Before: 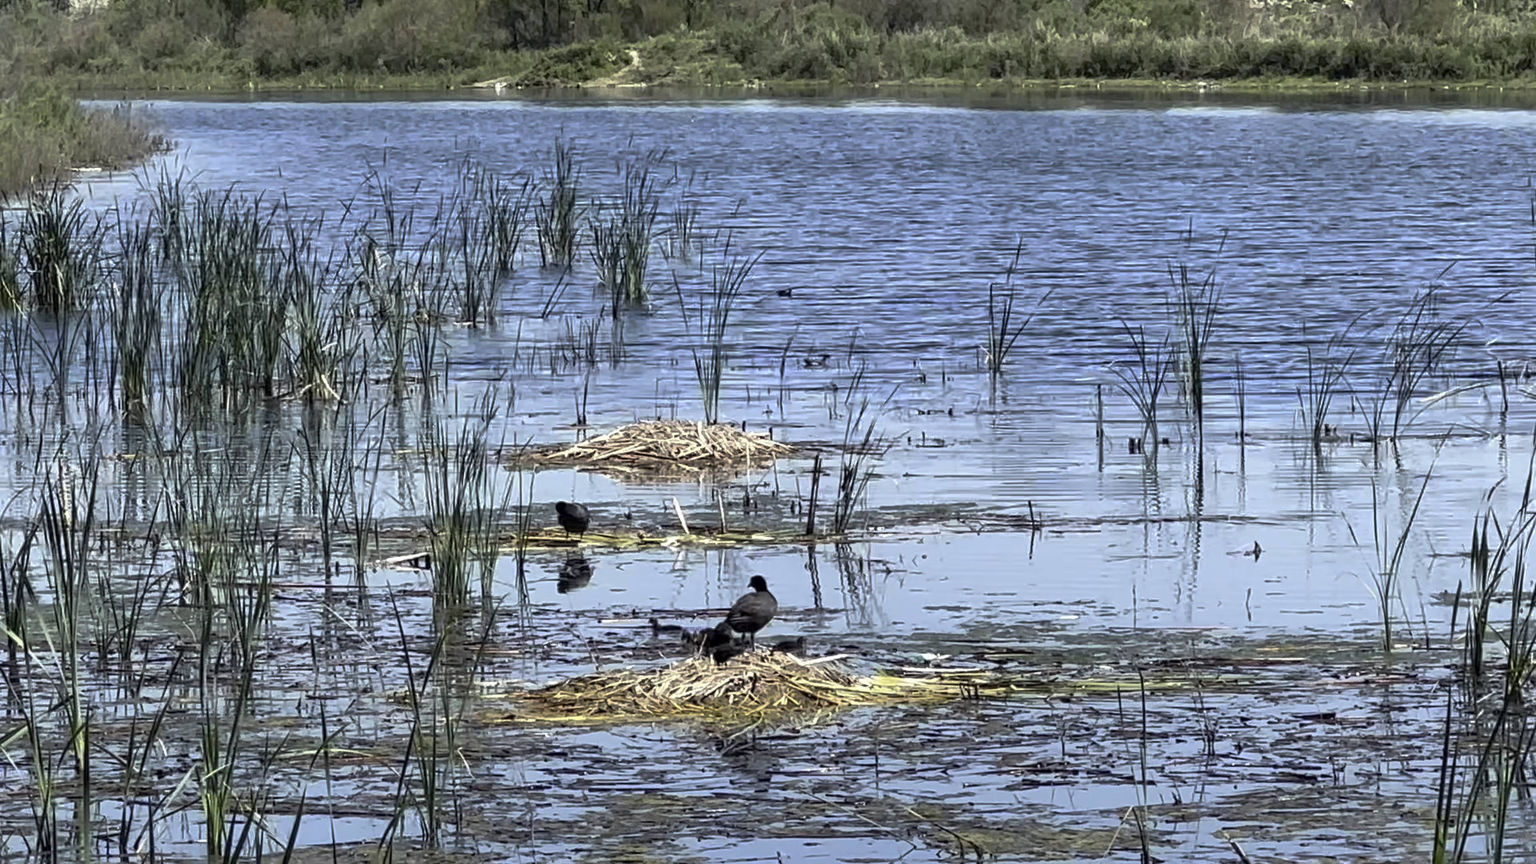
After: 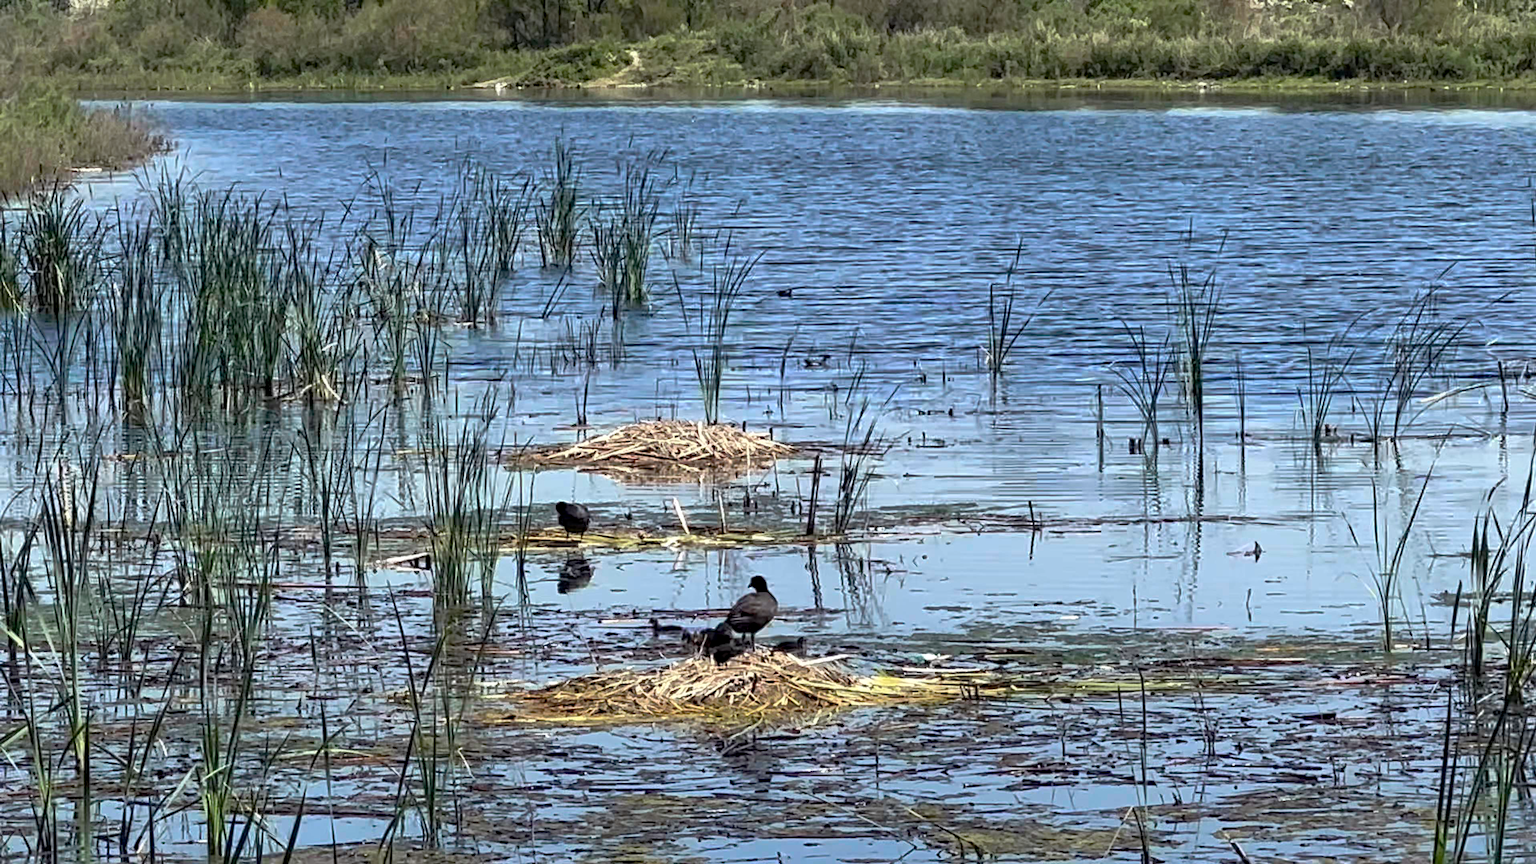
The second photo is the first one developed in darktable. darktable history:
haze removal: strength 0.299, distance 0.249, compatibility mode true, adaptive false
